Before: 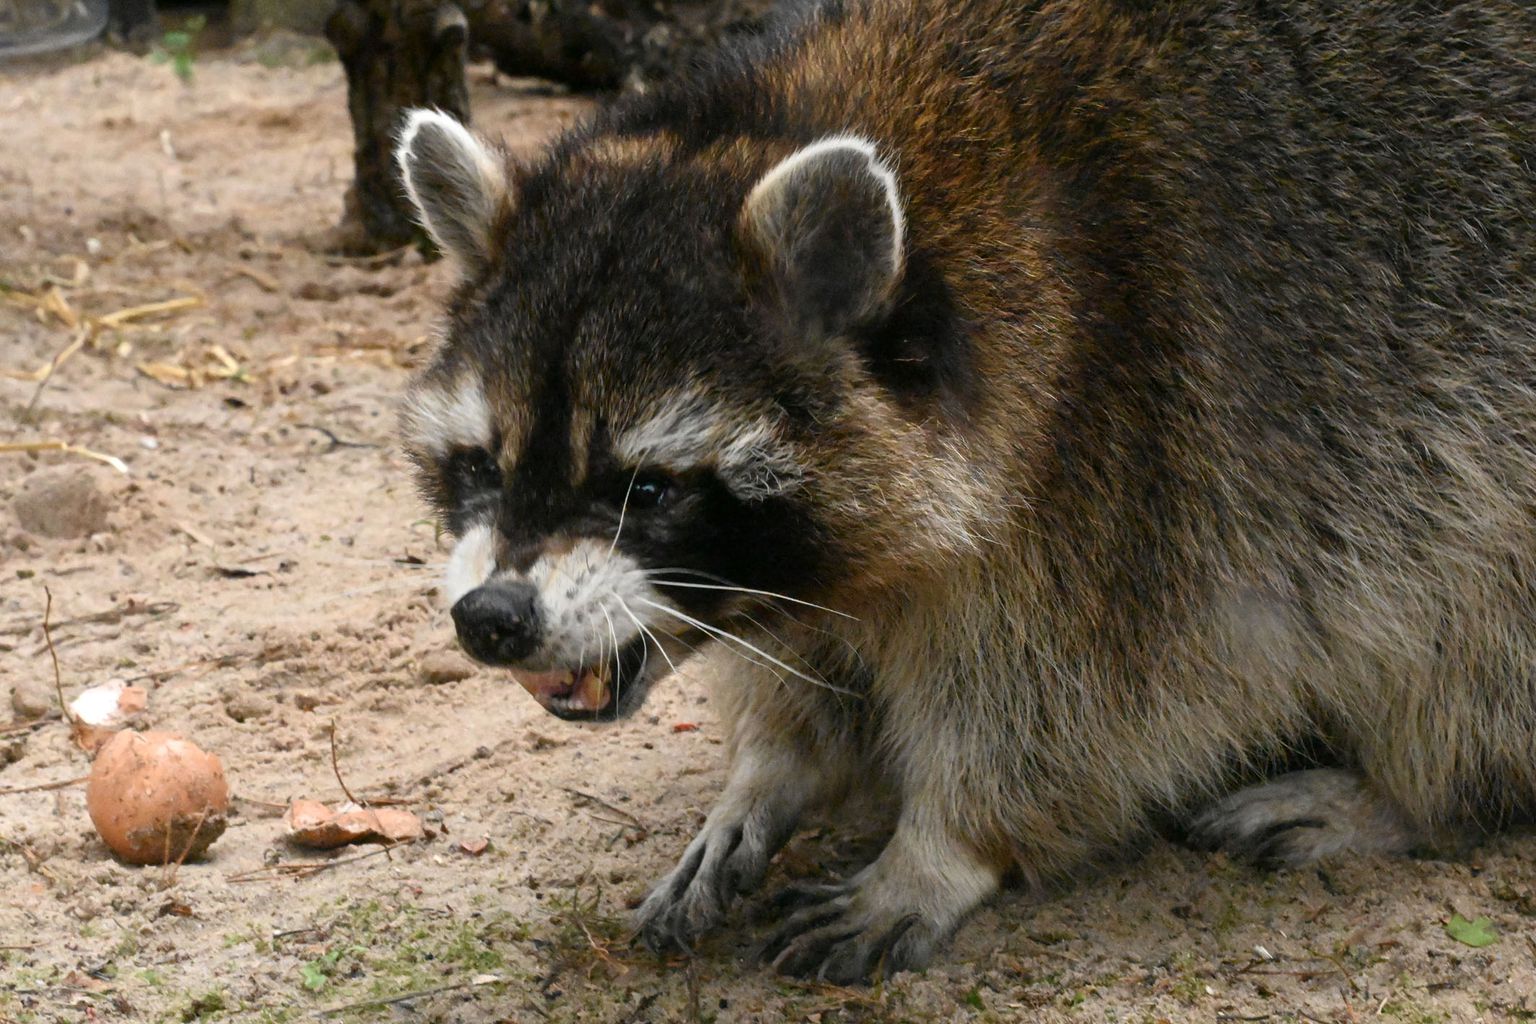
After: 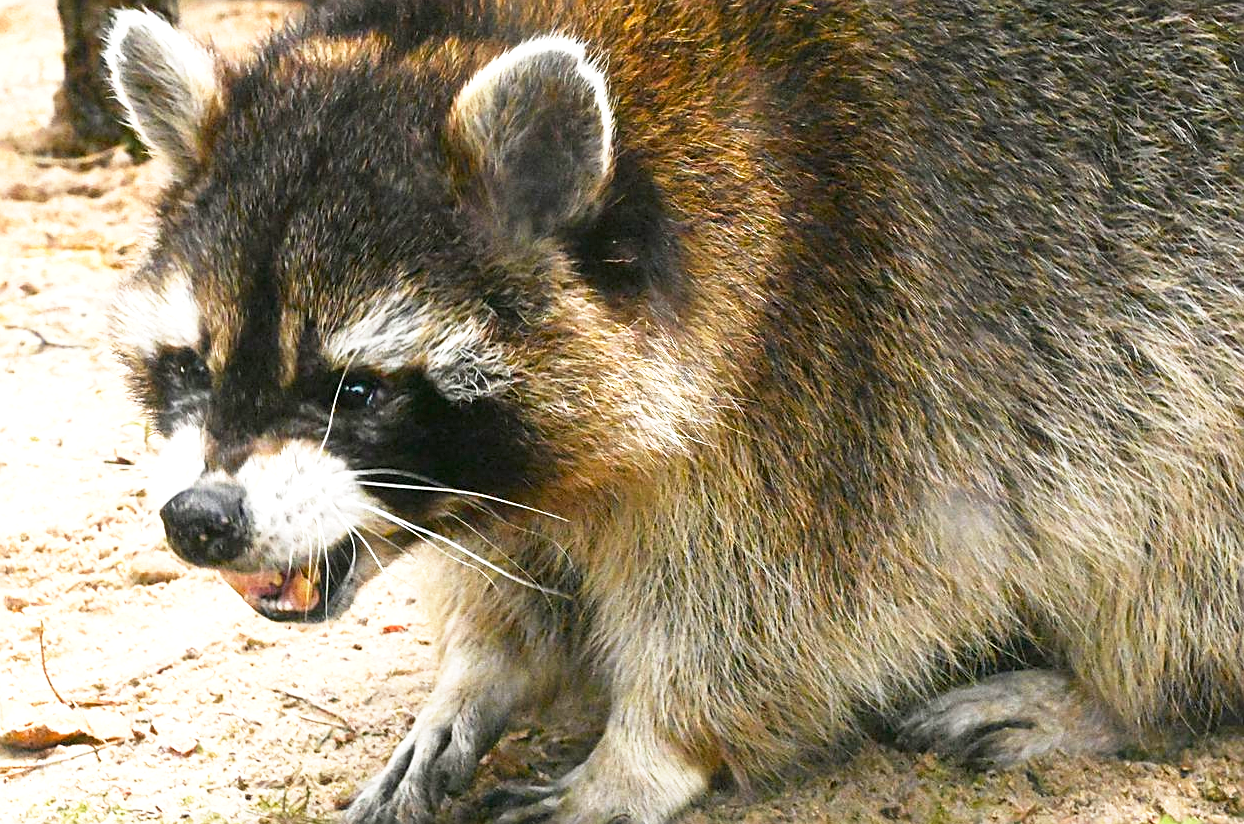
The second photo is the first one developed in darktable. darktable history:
base curve: curves: ch0 [(0, 0) (0.579, 0.807) (1, 1)], preserve colors none
crop: left 19.002%, top 9.74%, right 0%, bottom 9.756%
tone equalizer: on, module defaults
contrast equalizer: octaves 7, y [[0.439, 0.44, 0.442, 0.457, 0.493, 0.498], [0.5 ×6], [0.5 ×6], [0 ×6], [0 ×6]], mix 0.319
sharpen: amount 0.497
color balance rgb: perceptual saturation grading › global saturation 14.58%
exposure: black level correction 0, exposure 1.2 EV, compensate exposure bias true, compensate highlight preservation false
